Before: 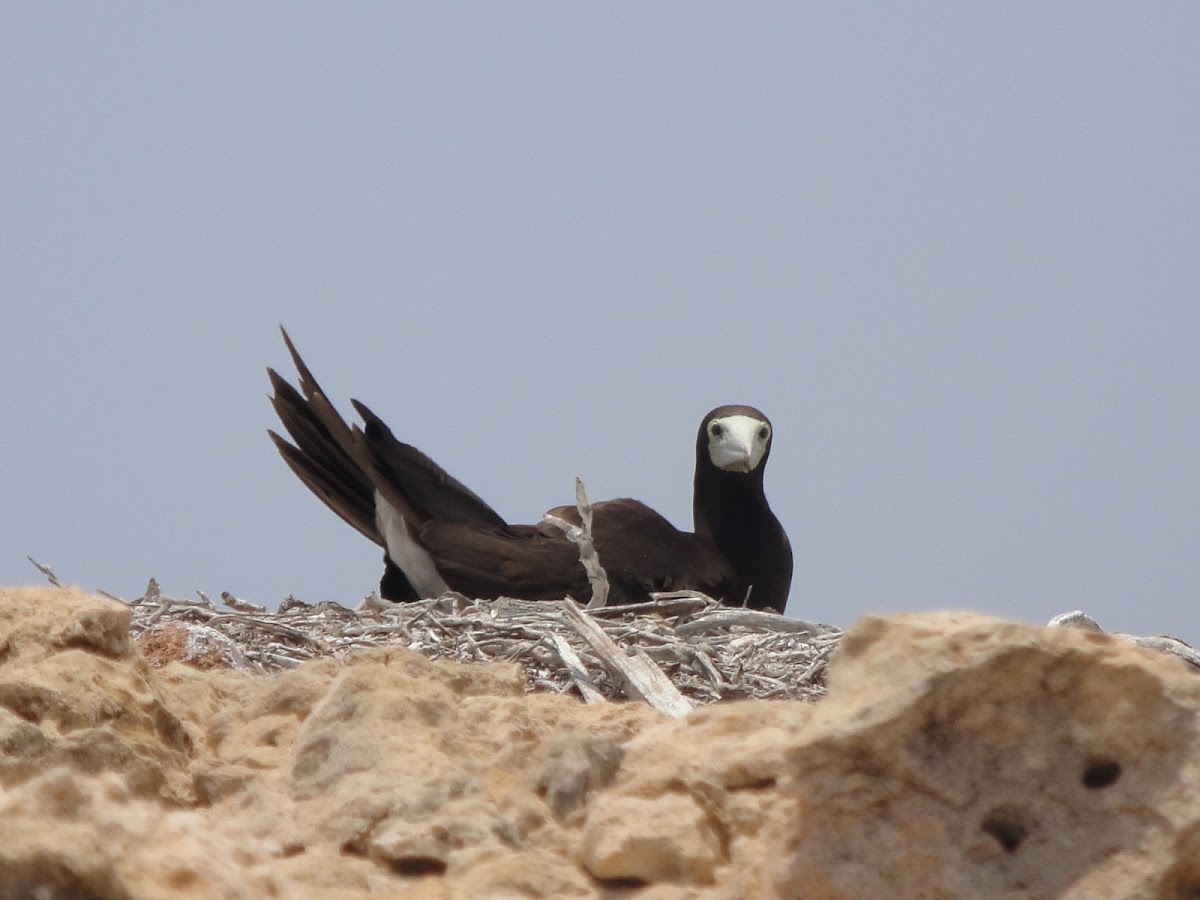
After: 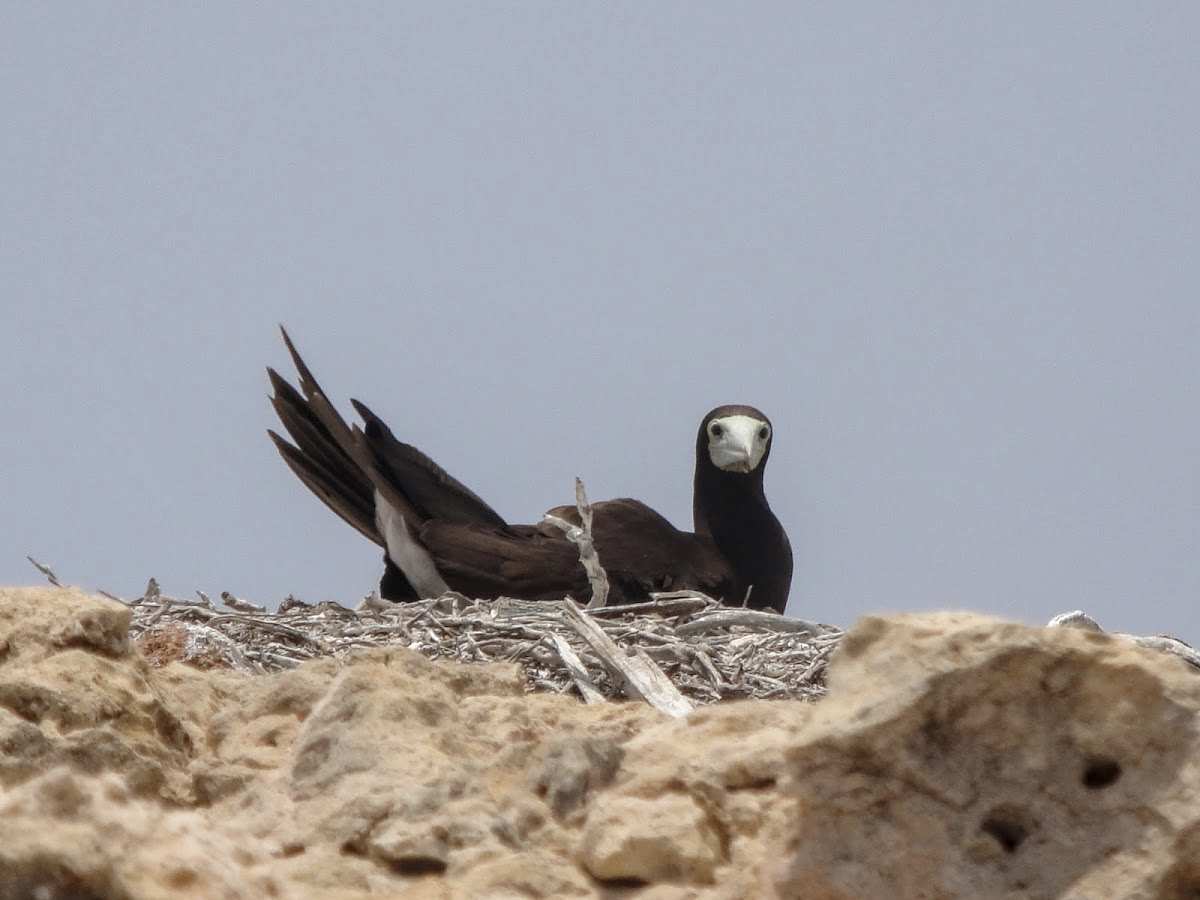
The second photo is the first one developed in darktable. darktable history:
local contrast: highlights 56%, shadows 51%, detail 130%, midtone range 0.449
color zones: curves: ch1 [(0.113, 0.438) (0.75, 0.5)]; ch2 [(0.12, 0.526) (0.75, 0.5)]
